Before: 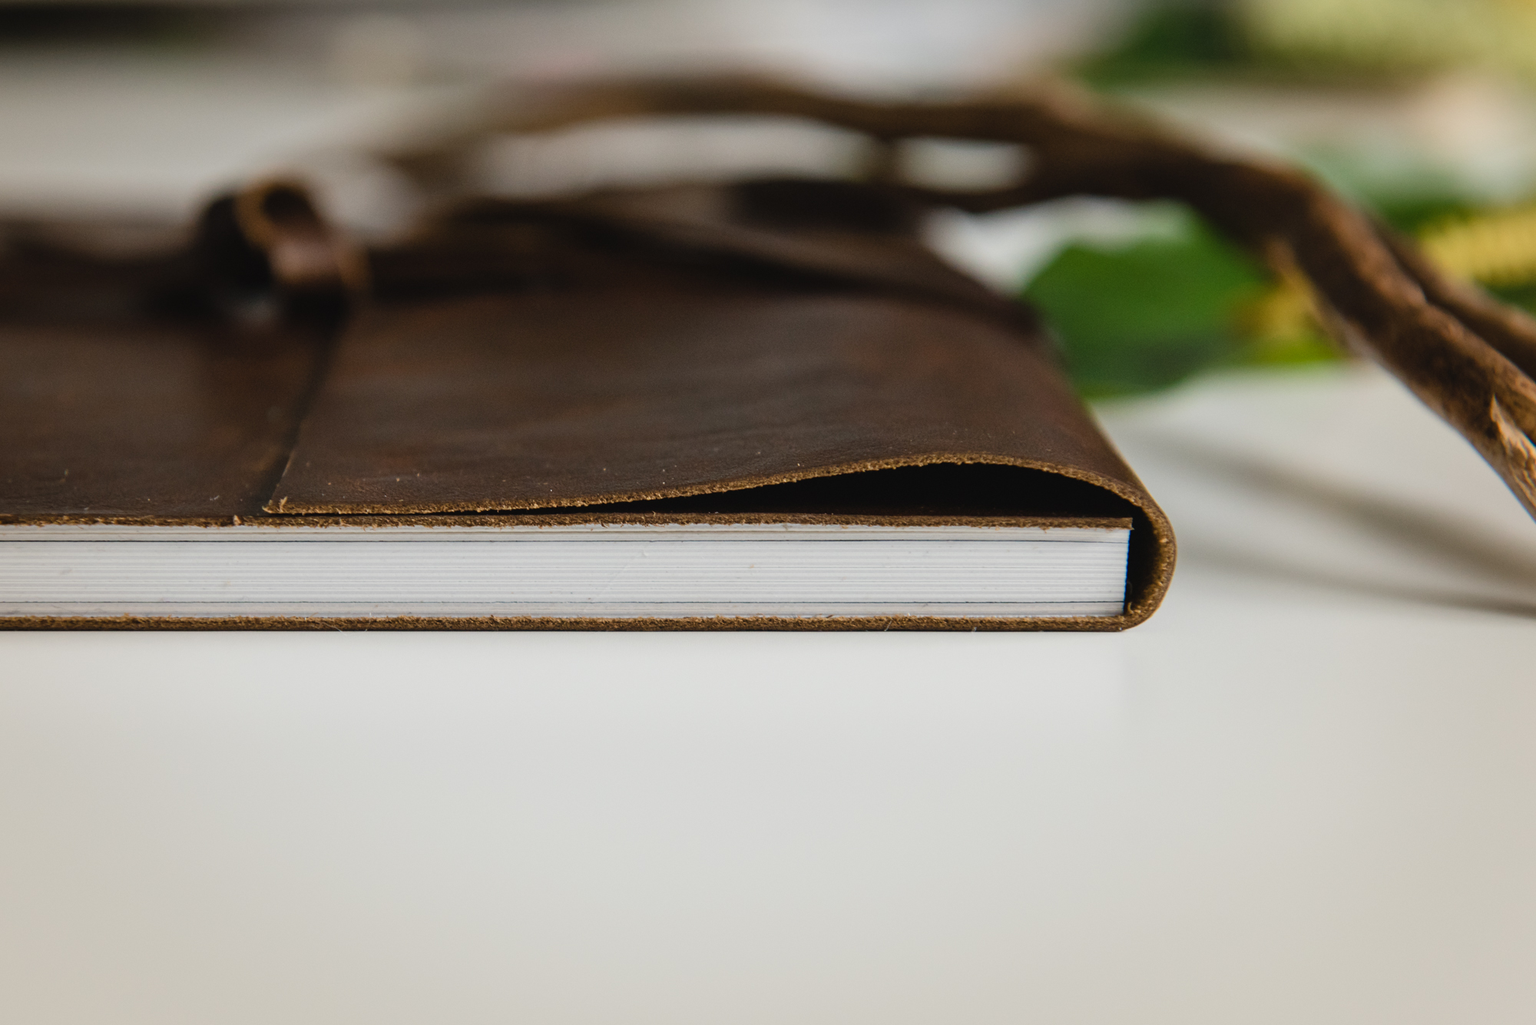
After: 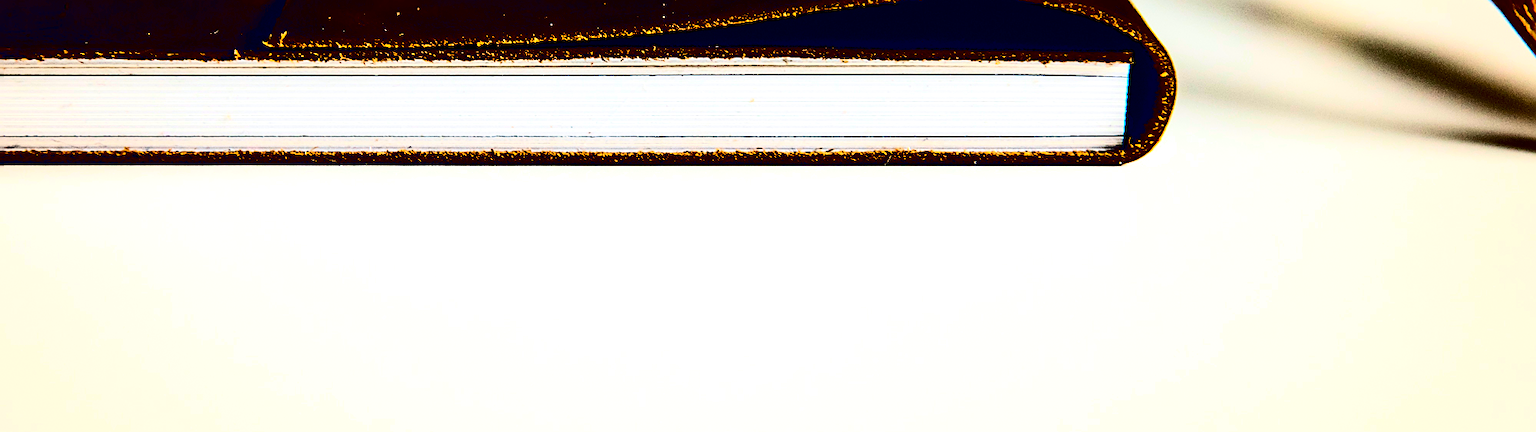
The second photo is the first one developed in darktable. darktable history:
crop: top 45.469%, bottom 12.294%
contrast brightness saturation: contrast 0.753, brightness -0.984, saturation 0.985
sharpen: amount 0.899
tone equalizer: -8 EV -0.727 EV, -7 EV -0.734 EV, -6 EV -0.562 EV, -5 EV -0.384 EV, -3 EV 0.405 EV, -2 EV 0.6 EV, -1 EV 0.69 EV, +0 EV 0.775 EV, edges refinement/feathering 500, mask exposure compensation -1.57 EV, preserve details no
color balance rgb: global offset › chroma 0.157%, global offset › hue 253.91°, perceptual saturation grading › global saturation 29.496%, perceptual brilliance grading › global brilliance 2.835%, global vibrance 9.193%
